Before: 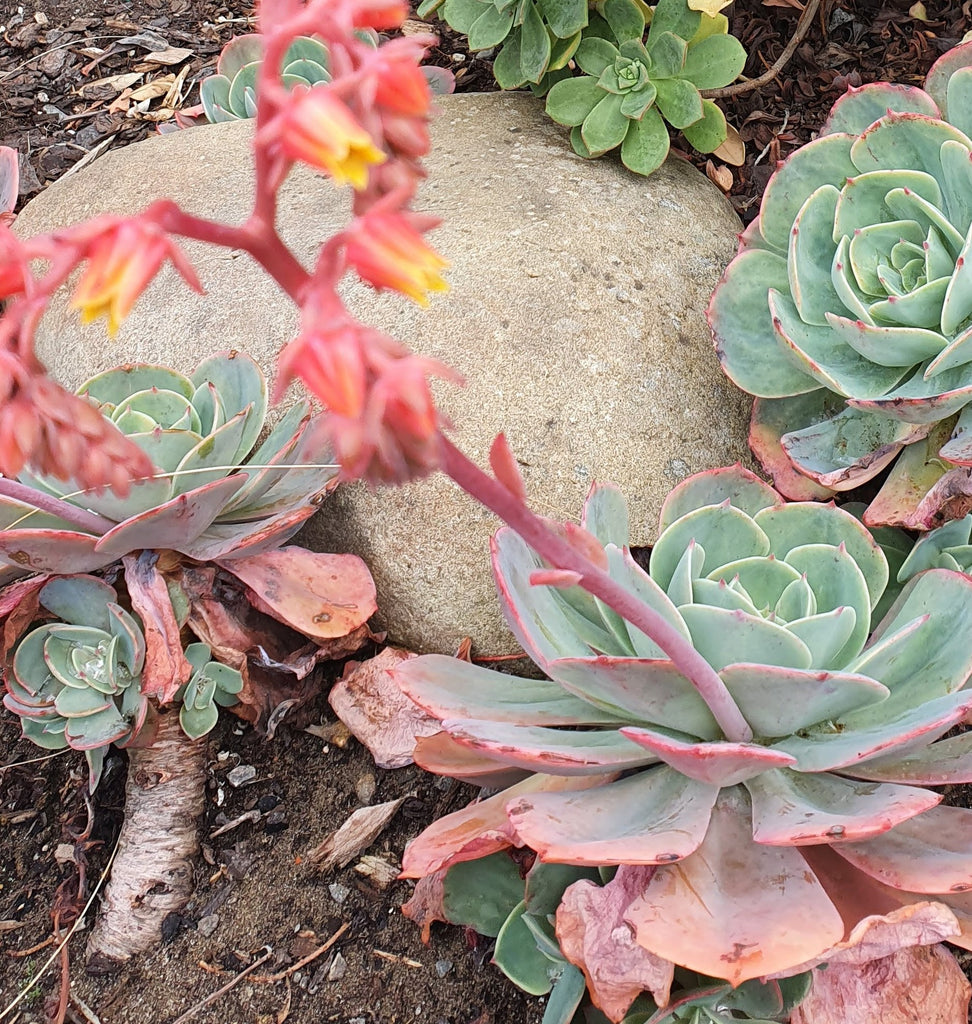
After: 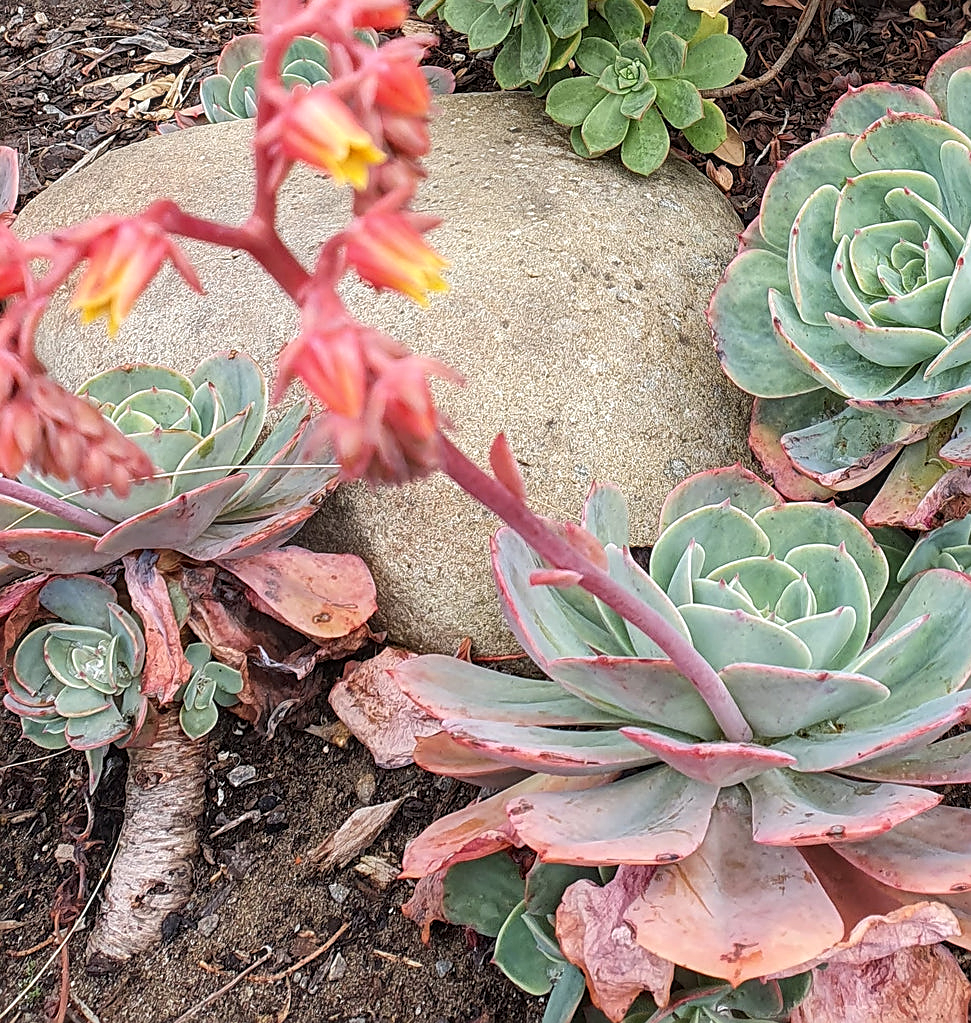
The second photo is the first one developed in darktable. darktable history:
local contrast: on, module defaults
sharpen: on, module defaults
levels: mode automatic, black 0.023%, white 99.97%, levels [0.062, 0.494, 0.925]
